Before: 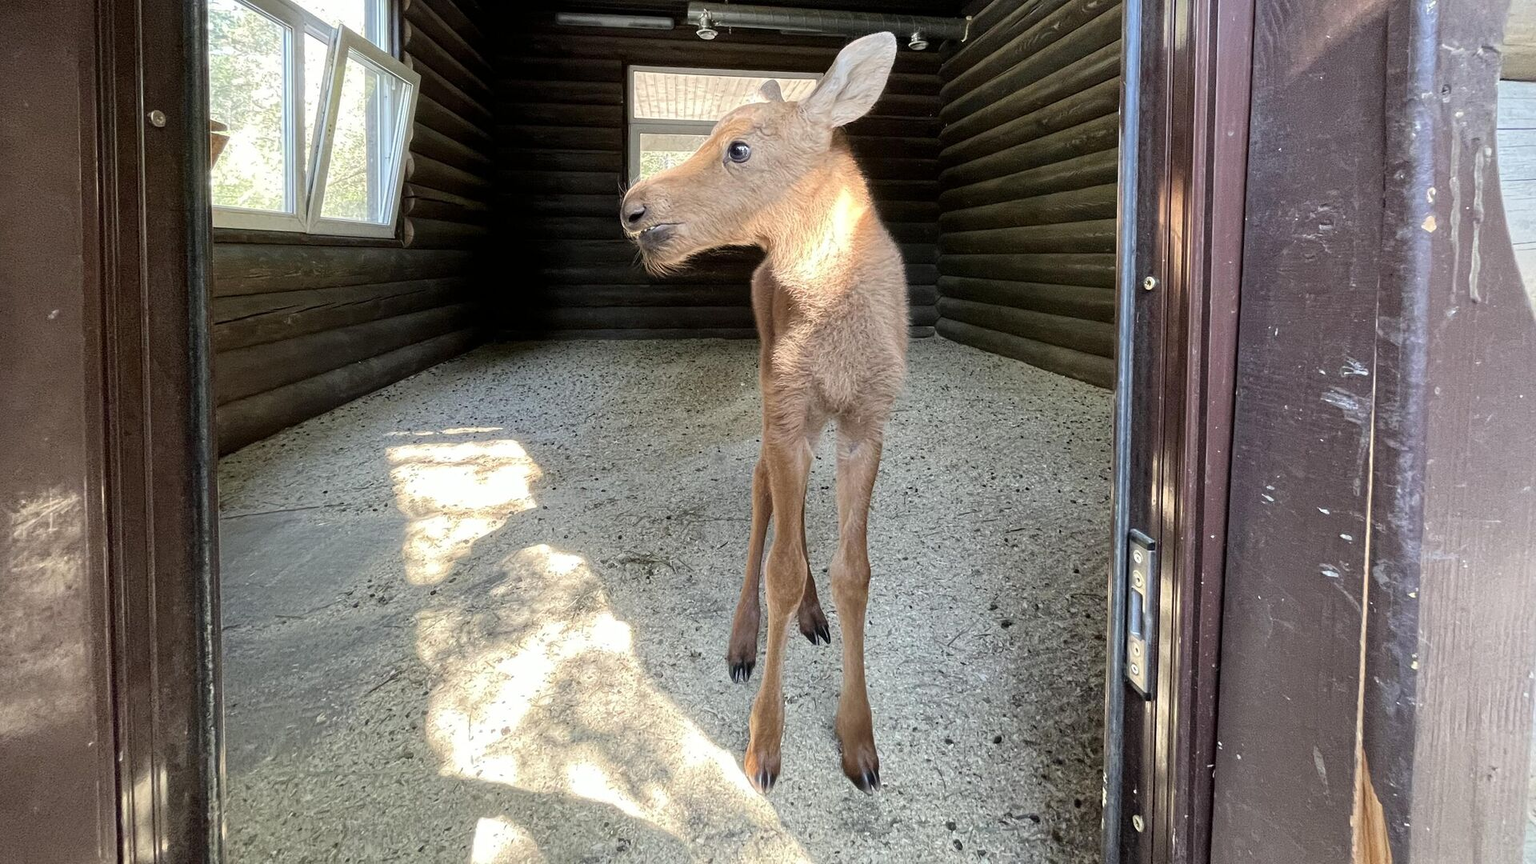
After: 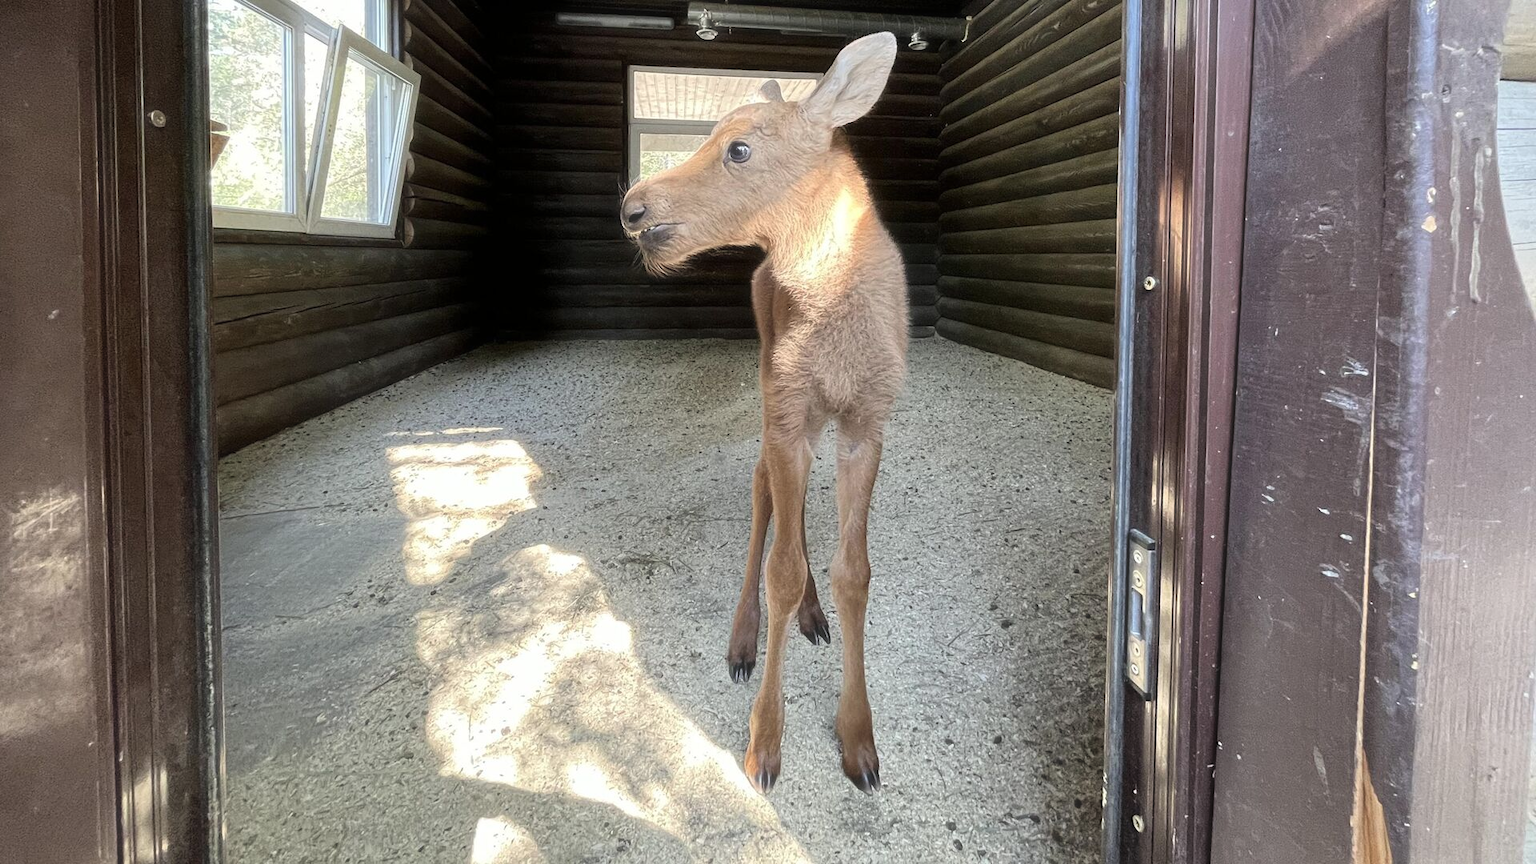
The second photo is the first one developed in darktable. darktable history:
haze removal: strength -0.108, compatibility mode true, adaptive false
